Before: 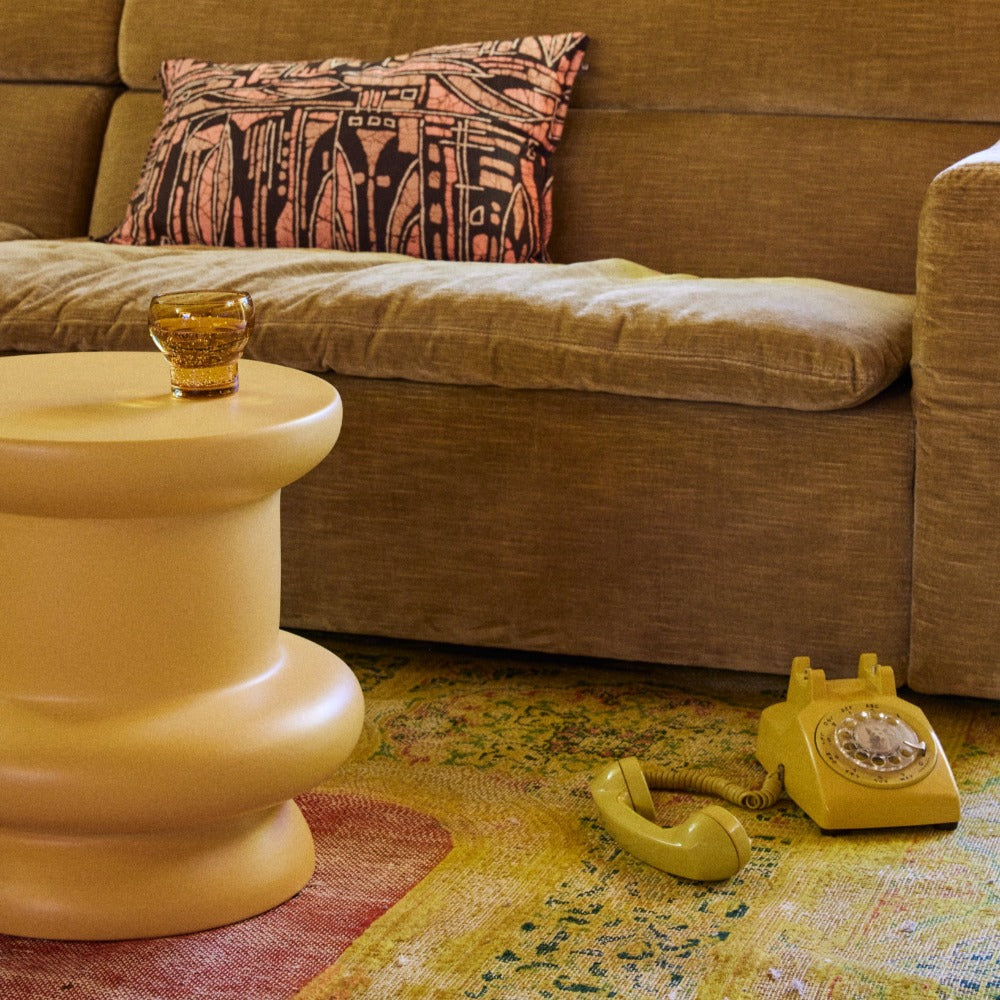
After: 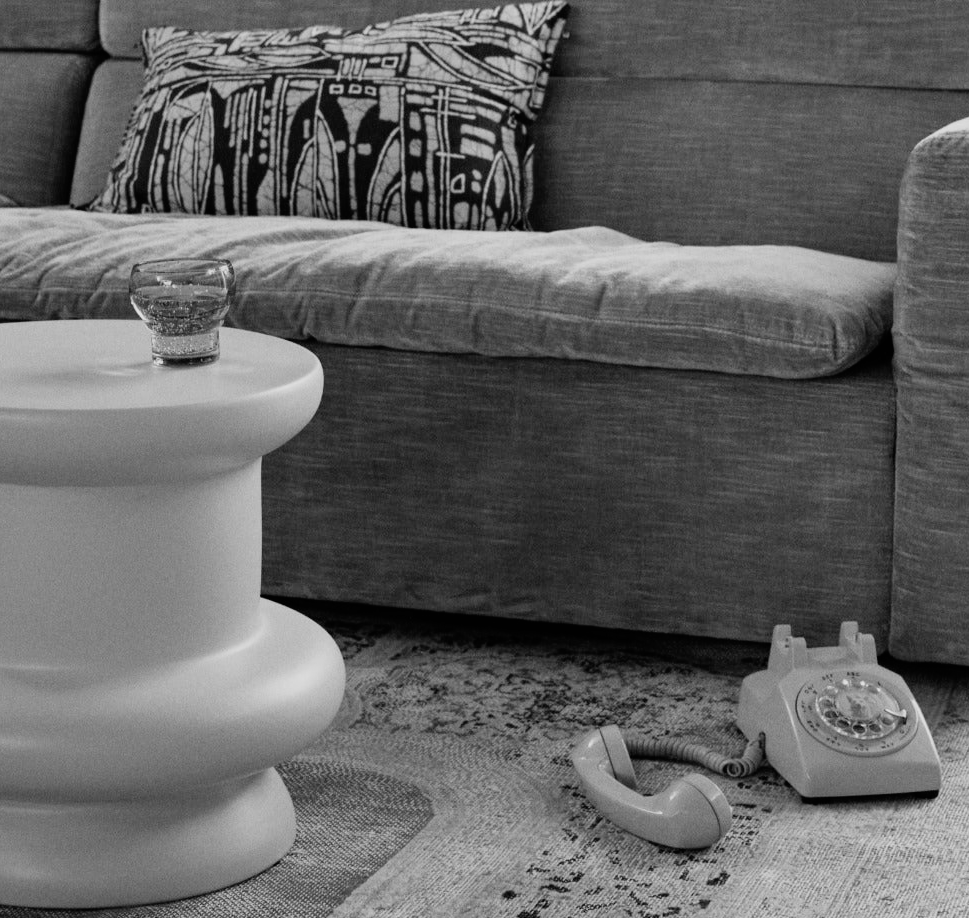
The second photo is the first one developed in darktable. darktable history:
monochrome: on, module defaults
filmic rgb: black relative exposure -11.88 EV, white relative exposure 5.43 EV, threshold 3 EV, hardness 4.49, latitude 50%, contrast 1.14, color science v5 (2021), contrast in shadows safe, contrast in highlights safe, enable highlight reconstruction true
crop: left 1.964%, top 3.251%, right 1.122%, bottom 4.933%
